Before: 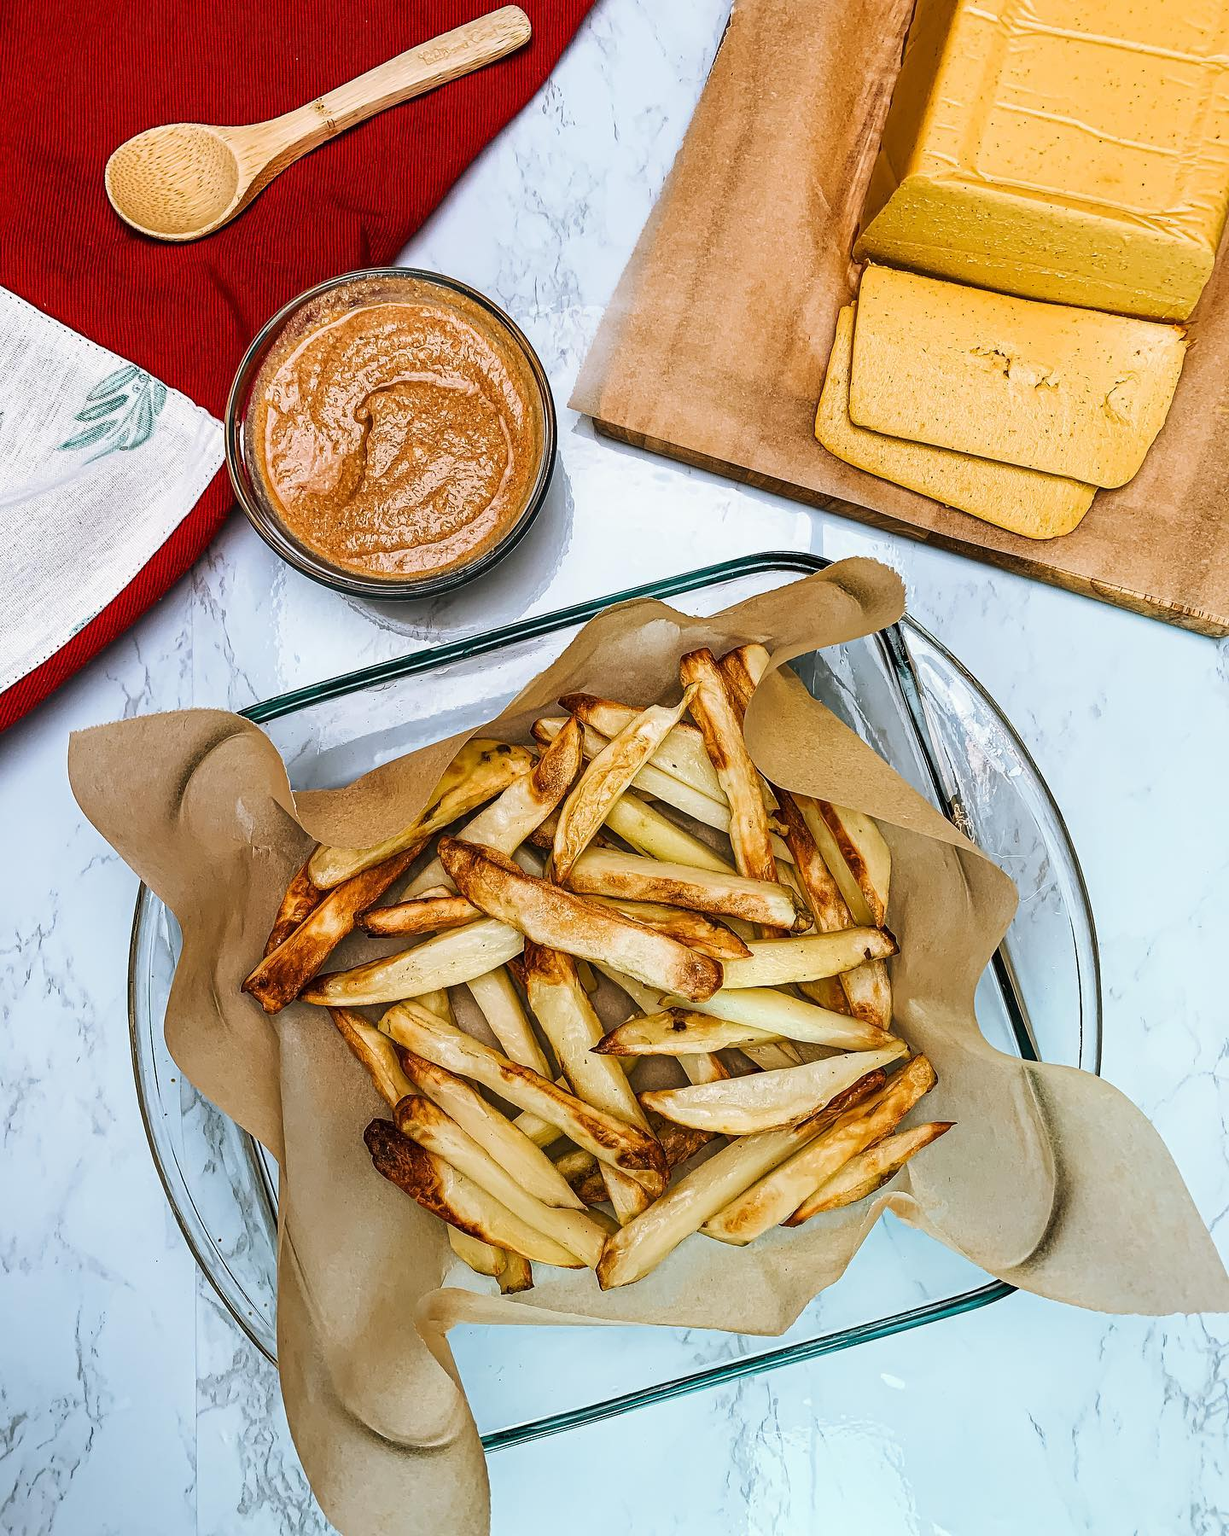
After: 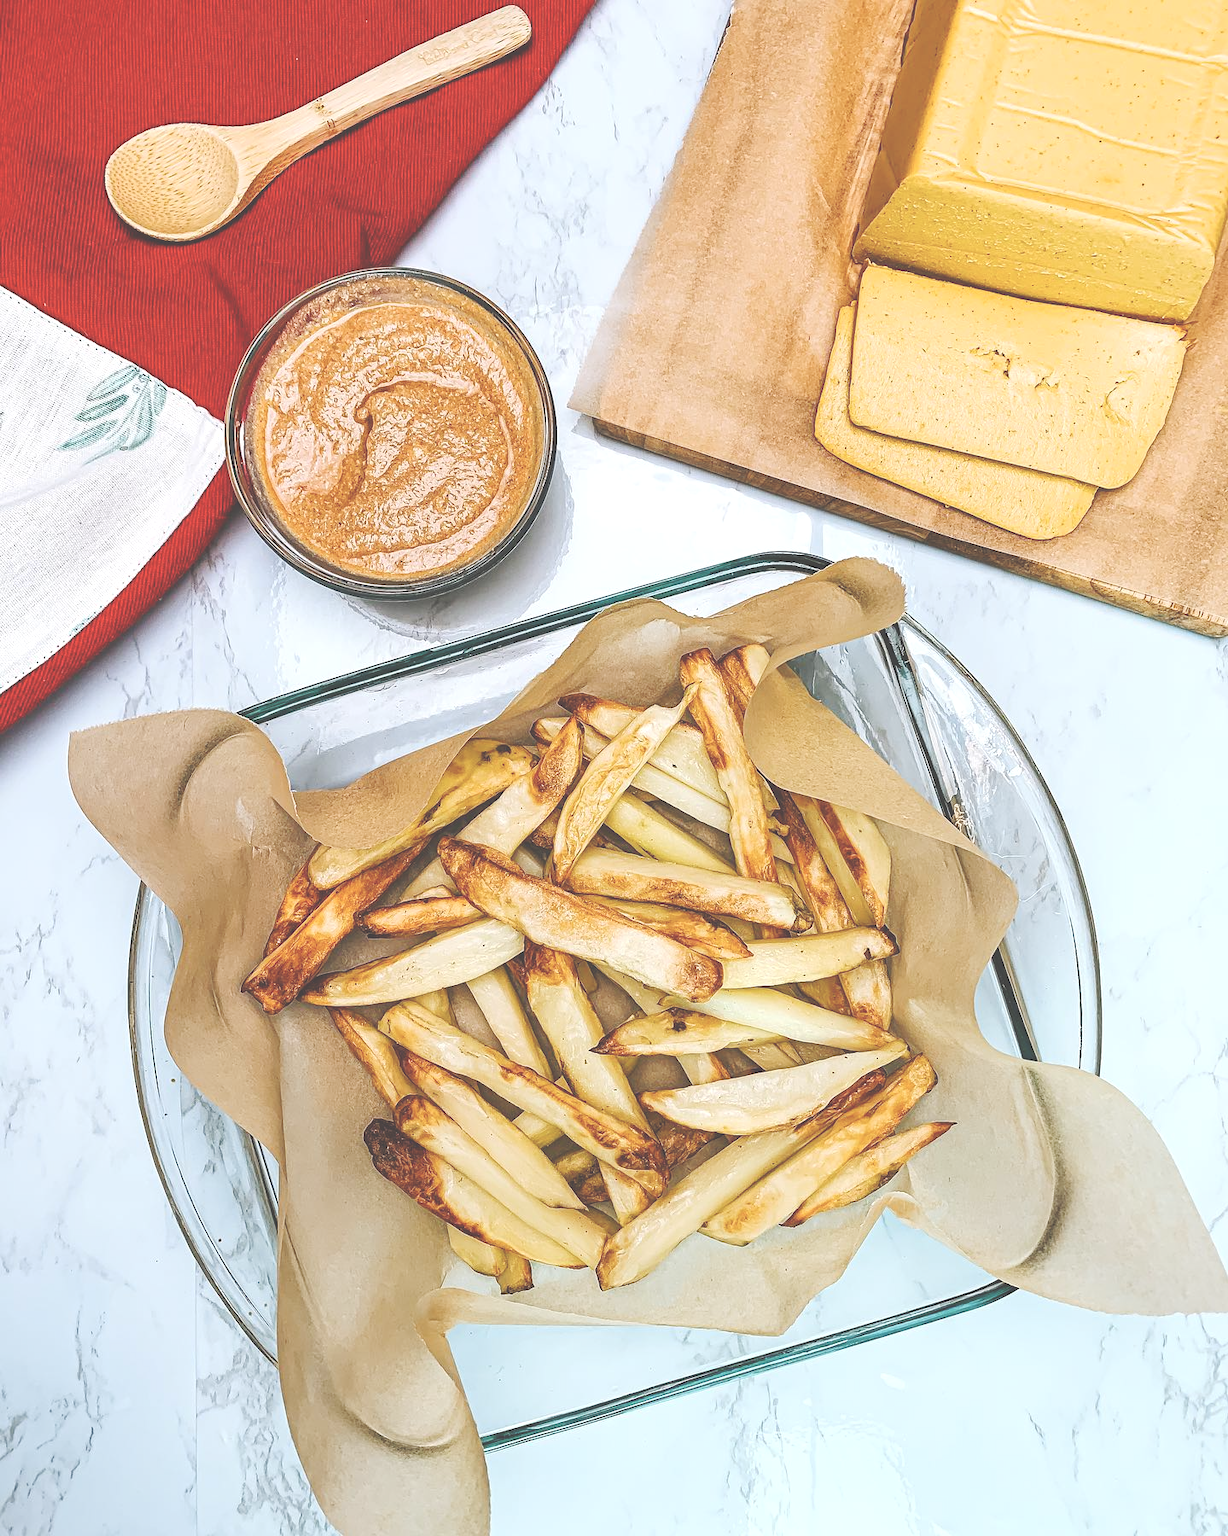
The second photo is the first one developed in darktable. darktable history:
levels: levels [0, 0.476, 0.951]
base curve: curves: ch0 [(0, 0) (0.158, 0.273) (0.879, 0.895) (1, 1)], preserve colors none
exposure: black level correction -0.028, compensate highlight preservation false
